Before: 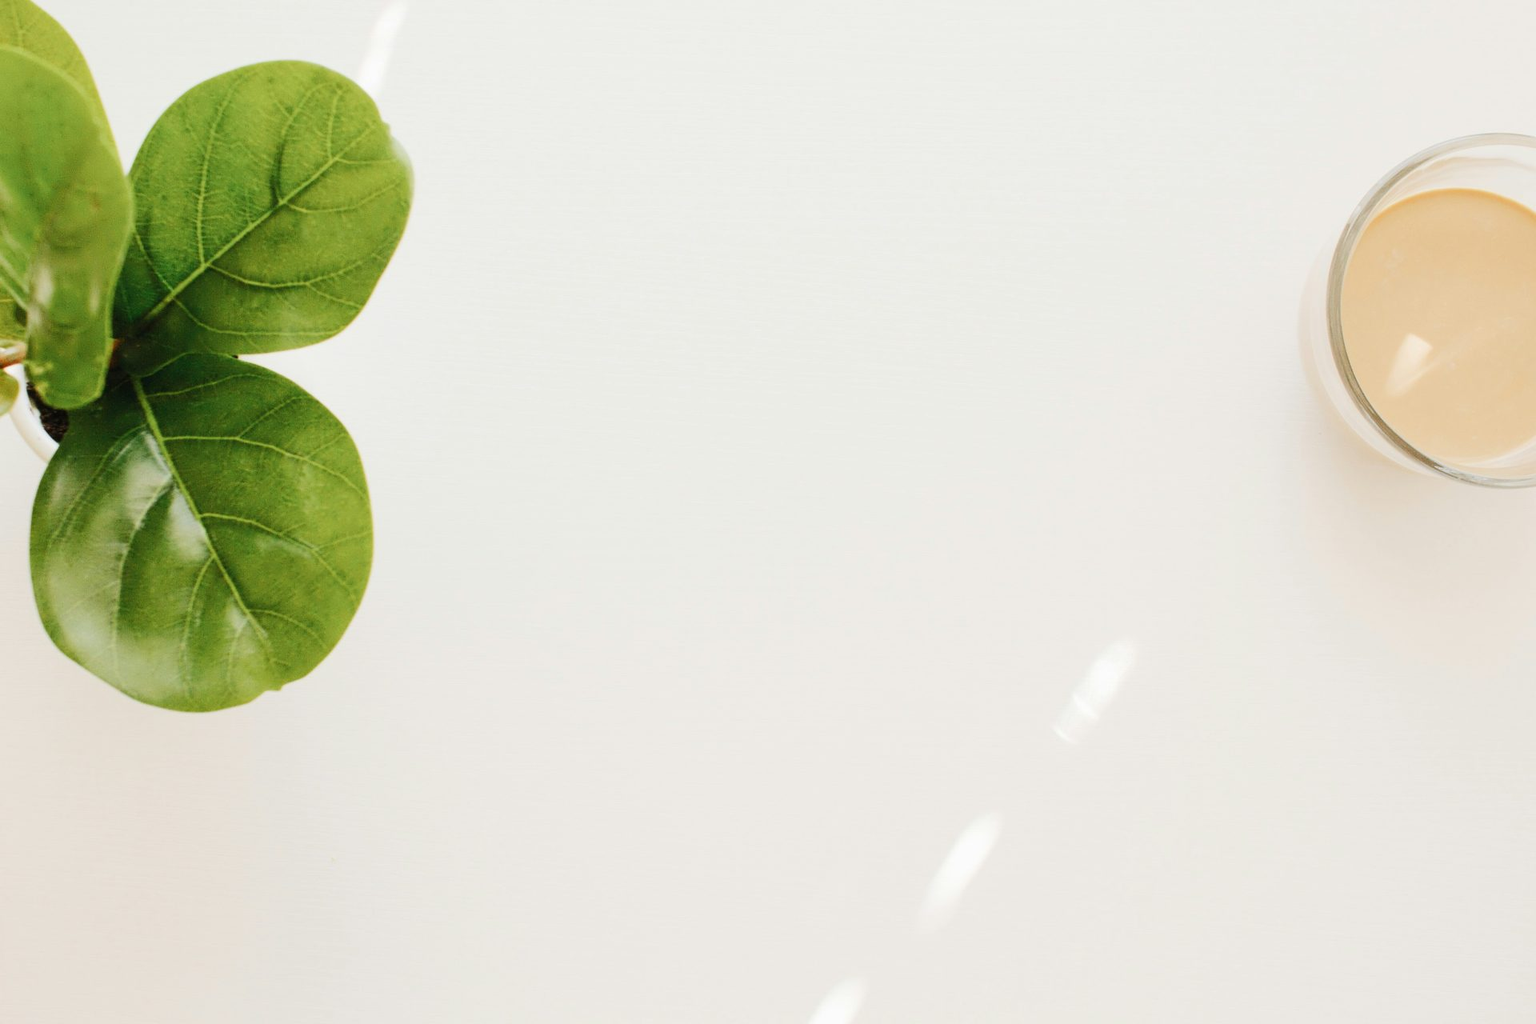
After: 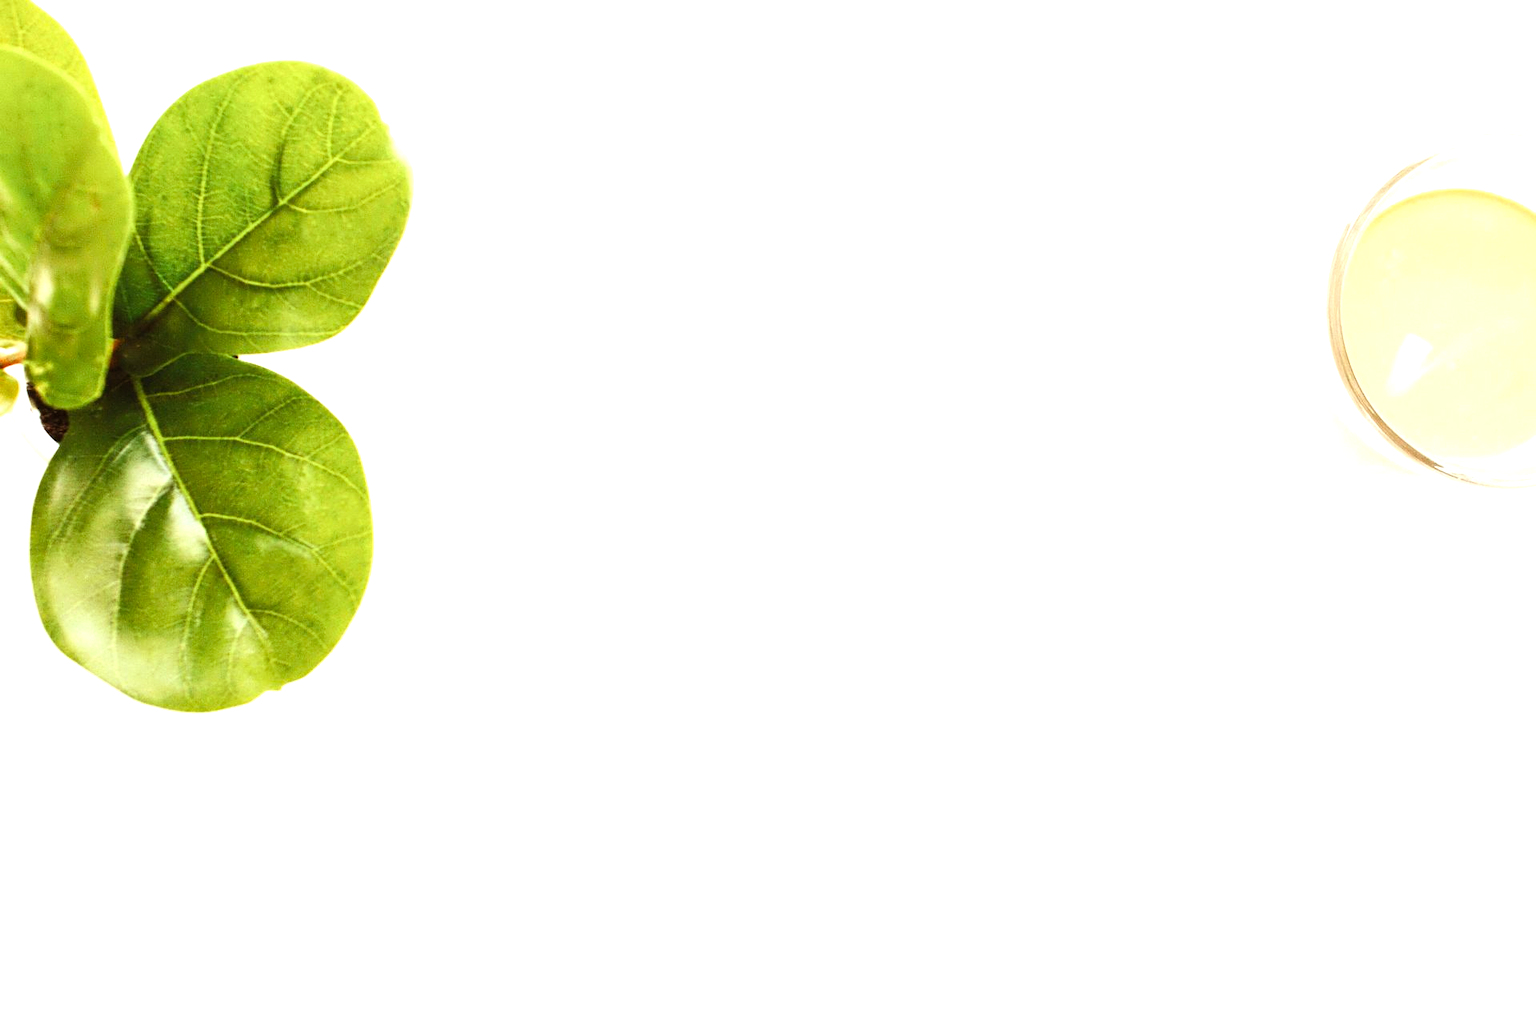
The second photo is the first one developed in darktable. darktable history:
exposure: exposure 1 EV, compensate highlight preservation false
rgb levels: mode RGB, independent channels, levels [[0, 0.5, 1], [0, 0.521, 1], [0, 0.536, 1]]
